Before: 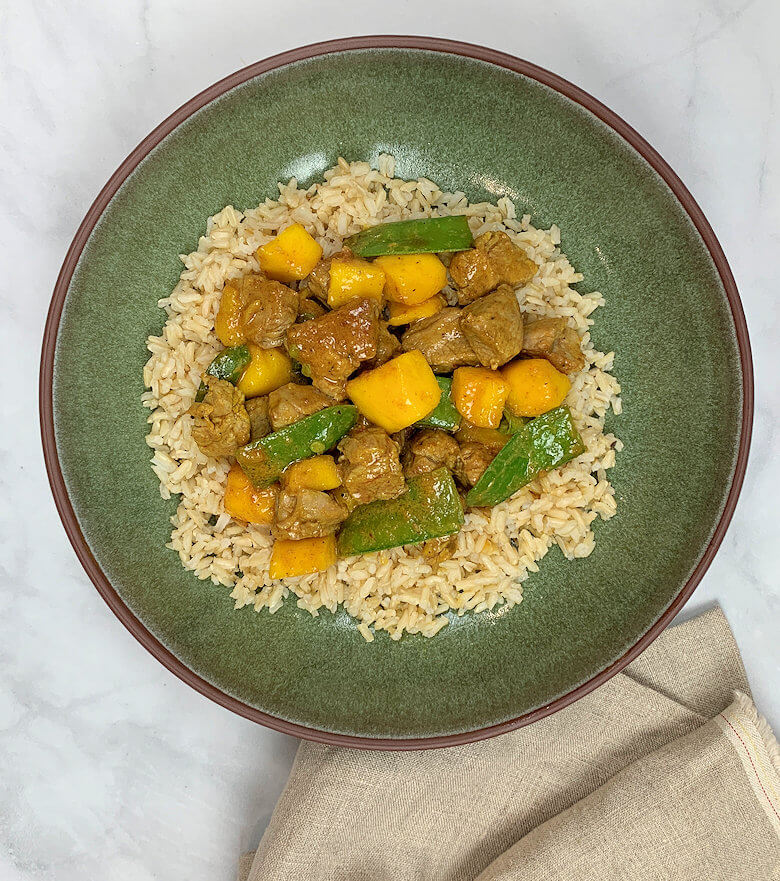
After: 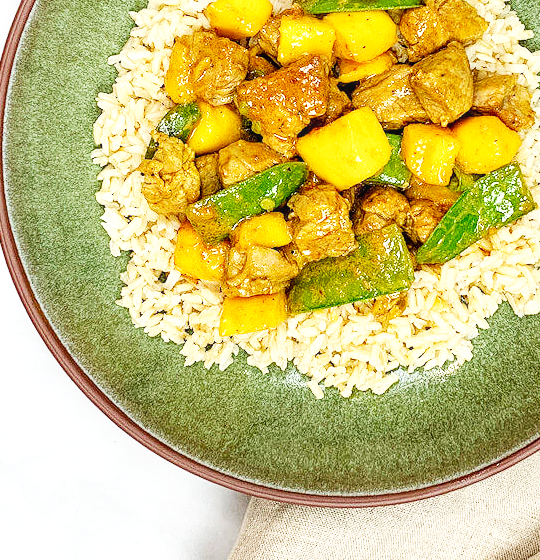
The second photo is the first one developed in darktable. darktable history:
rotate and perspective: automatic cropping off
base curve: curves: ch0 [(0, 0) (0.007, 0.004) (0.027, 0.03) (0.046, 0.07) (0.207, 0.54) (0.442, 0.872) (0.673, 0.972) (1, 1)], preserve colors none
crop: left 6.488%, top 27.668%, right 24.183%, bottom 8.656%
local contrast: on, module defaults
